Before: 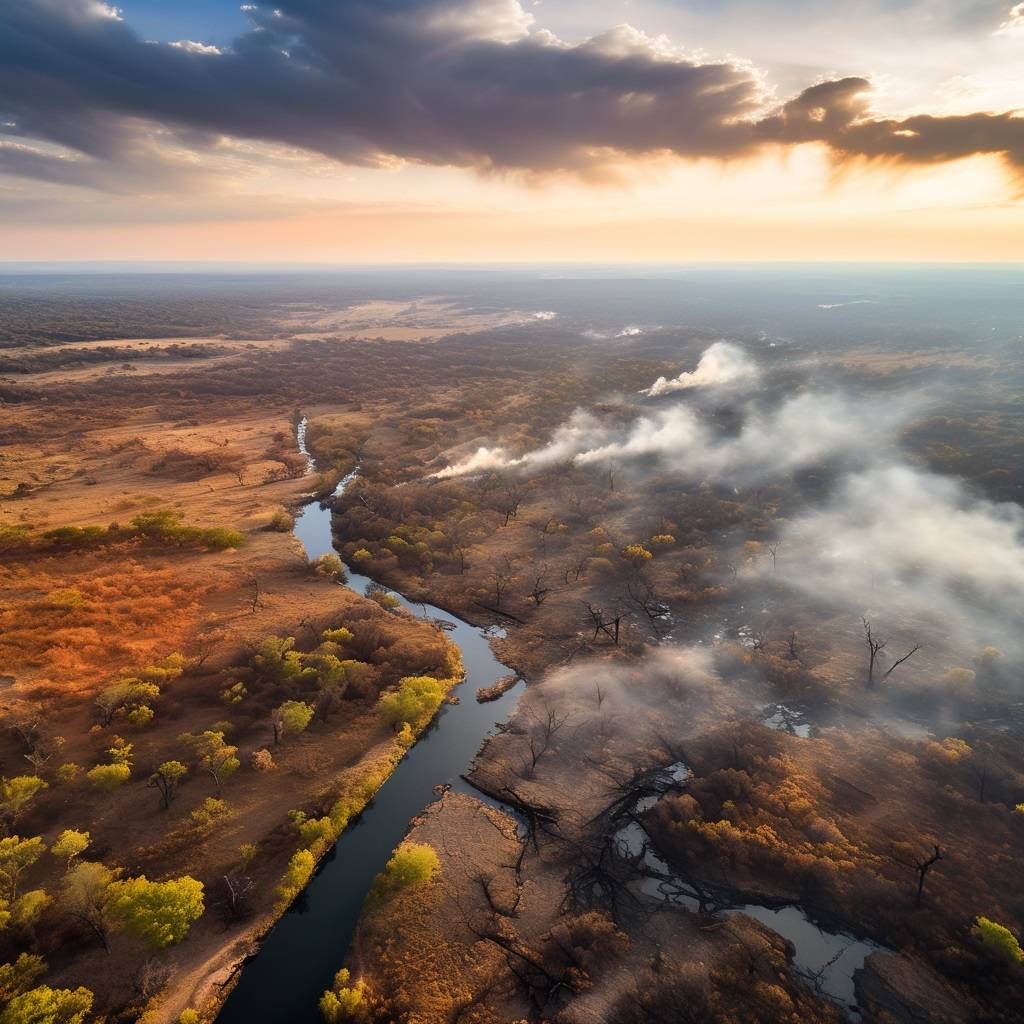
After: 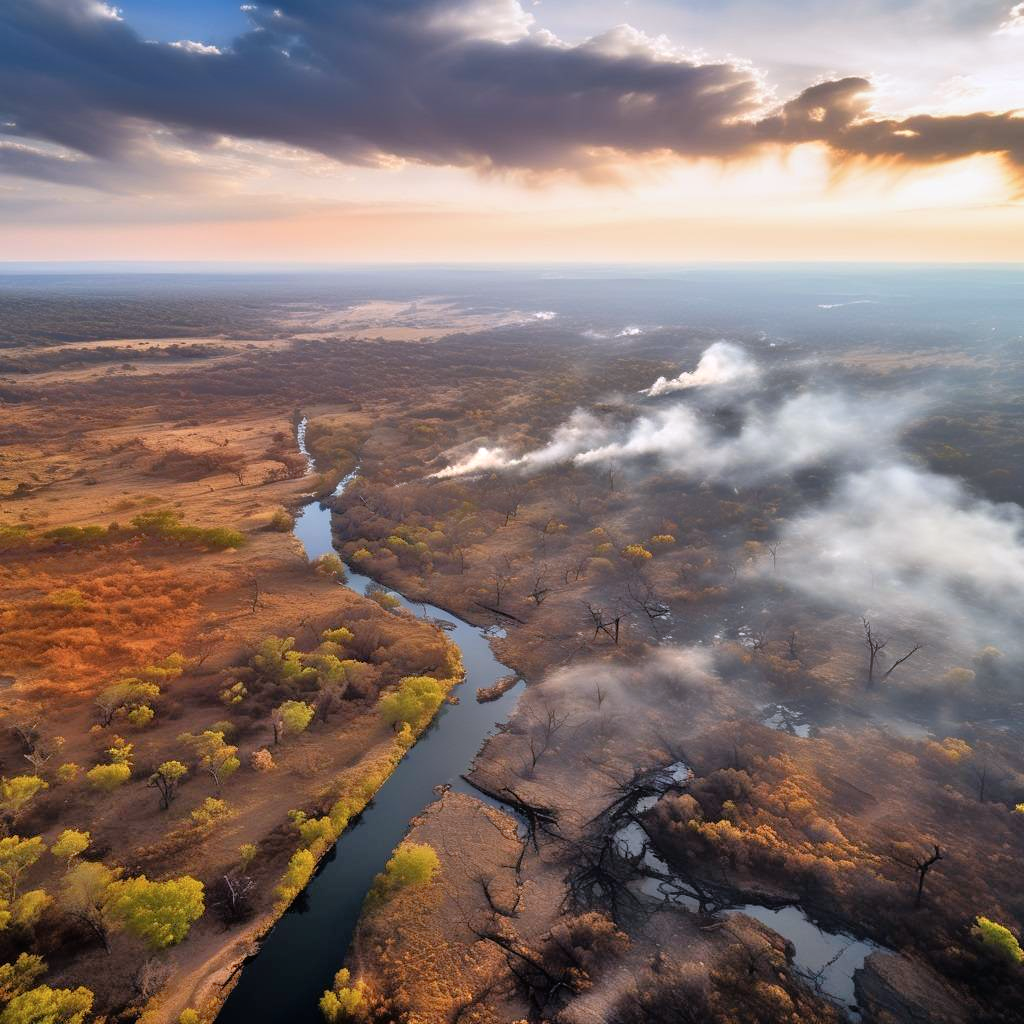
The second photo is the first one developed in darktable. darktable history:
tone equalizer: -8 EV -0.498 EV, -7 EV -0.353 EV, -6 EV -0.049 EV, -5 EV 0.44 EV, -4 EV 0.959 EV, -3 EV 0.773 EV, -2 EV -0.009 EV, -1 EV 0.127 EV, +0 EV -0.033 EV
color calibration: illuminant as shot in camera, x 0.358, y 0.373, temperature 4628.91 K
